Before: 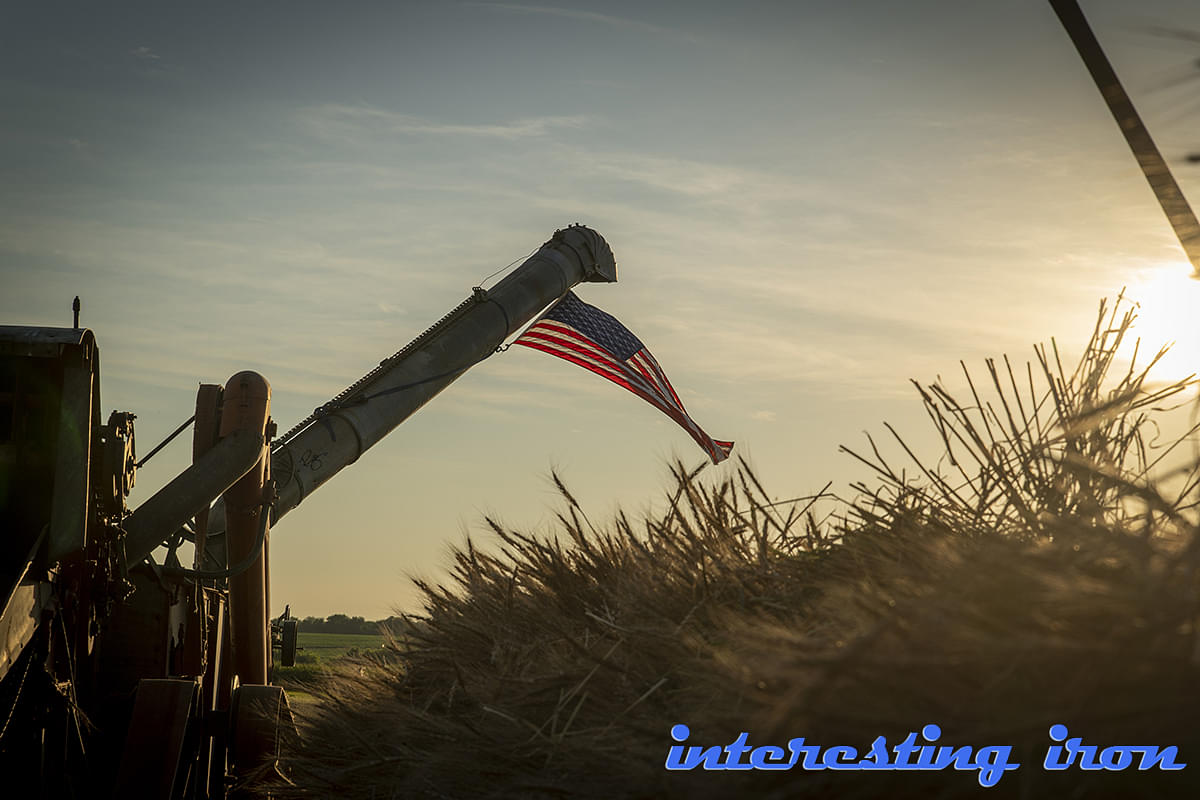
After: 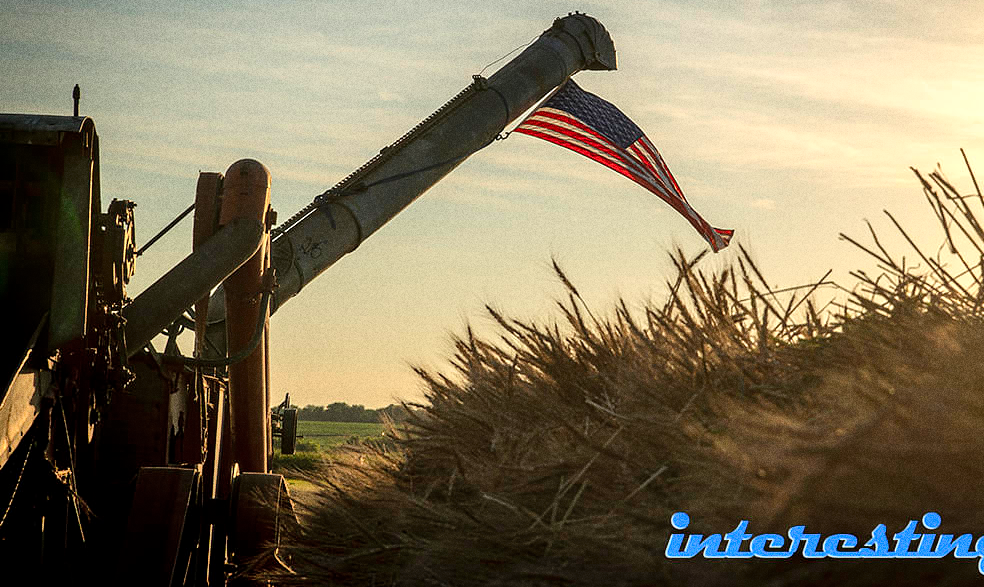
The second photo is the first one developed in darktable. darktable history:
exposure: exposure 0.574 EV, compensate highlight preservation false
grain: coarseness 0.09 ISO, strength 40%
shadows and highlights: radius 264.75, soften with gaussian
crop: top 26.531%, right 17.959%
